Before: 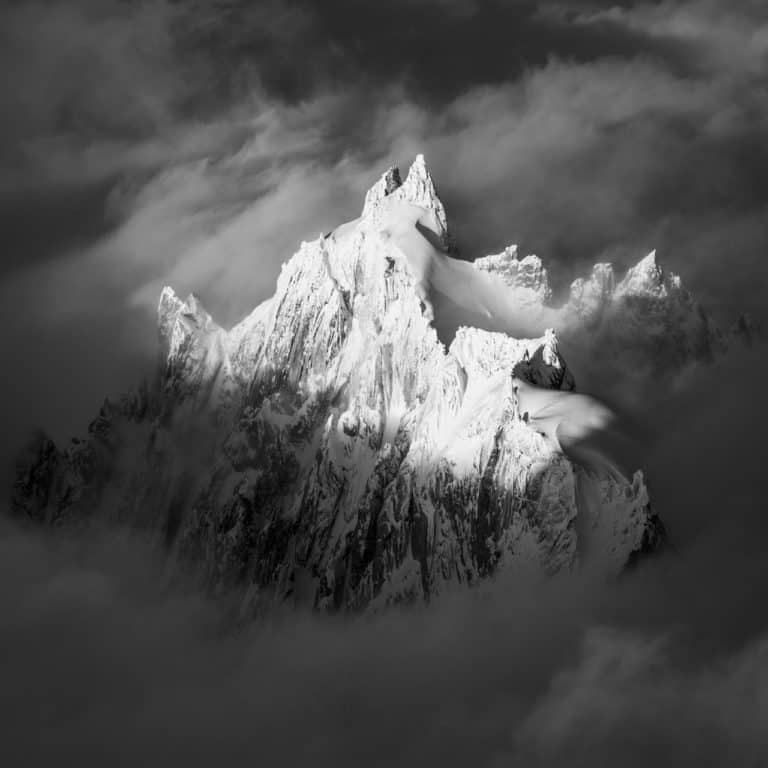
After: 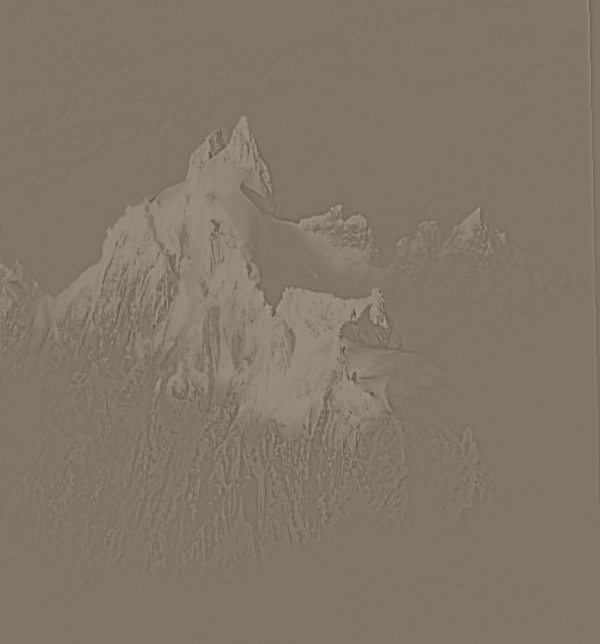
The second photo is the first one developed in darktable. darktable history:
rotate and perspective: rotation -1.17°, automatic cropping off
exposure: black level correction 0, exposure 1.1 EV, compensate exposure bias true, compensate highlight preservation false
color balance: lift [1.001, 1.007, 1, 0.993], gamma [1.023, 1.026, 1.01, 0.974], gain [0.964, 1.059, 1.073, 0.927]
crop: left 23.095%, top 5.827%, bottom 11.854%
highpass: sharpness 5.84%, contrast boost 8.44%
